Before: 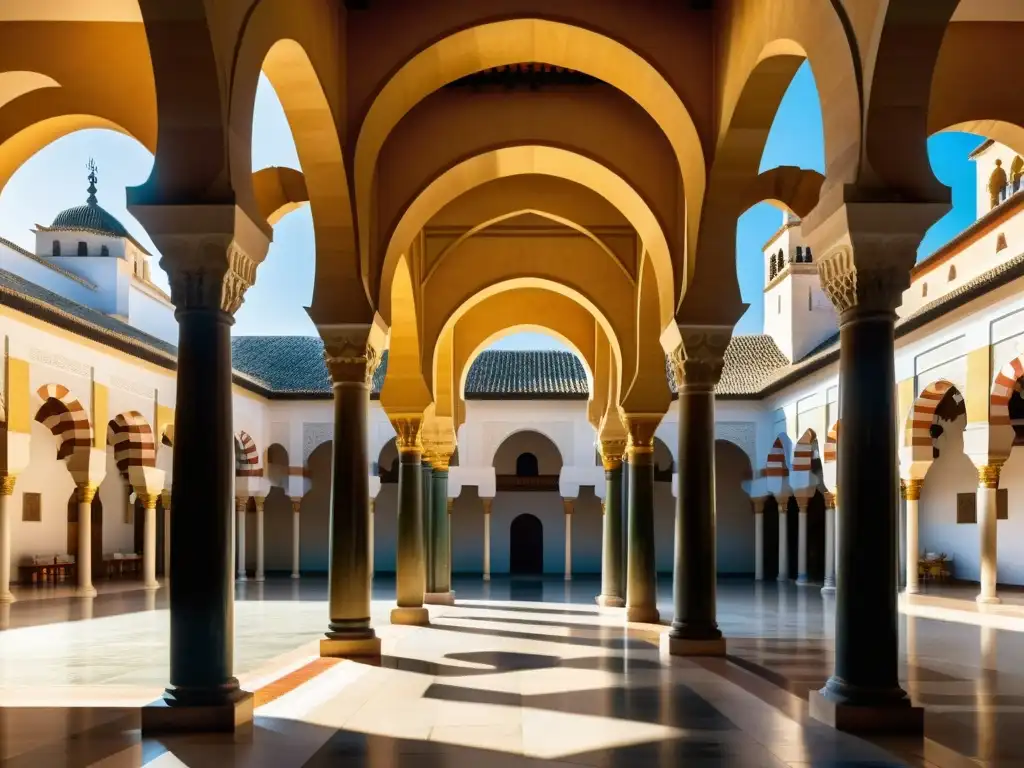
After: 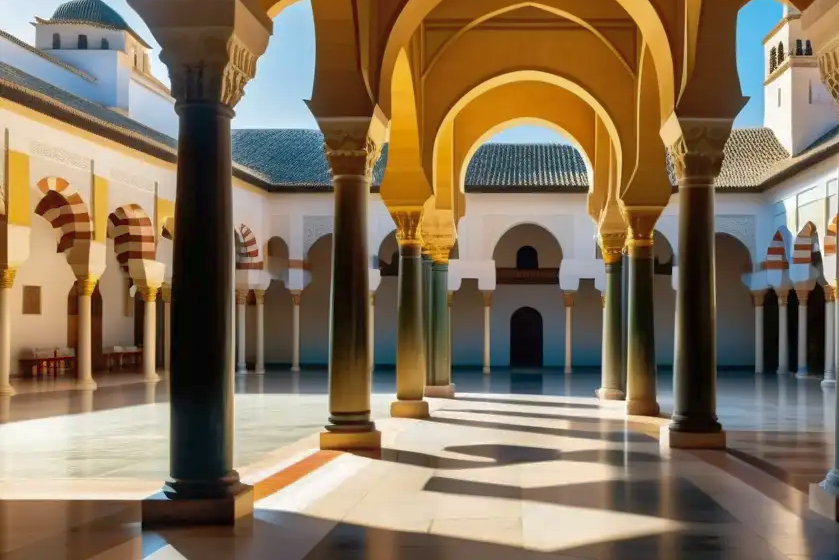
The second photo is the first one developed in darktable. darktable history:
crop: top 27.035%, right 18.004%
shadows and highlights: on, module defaults
